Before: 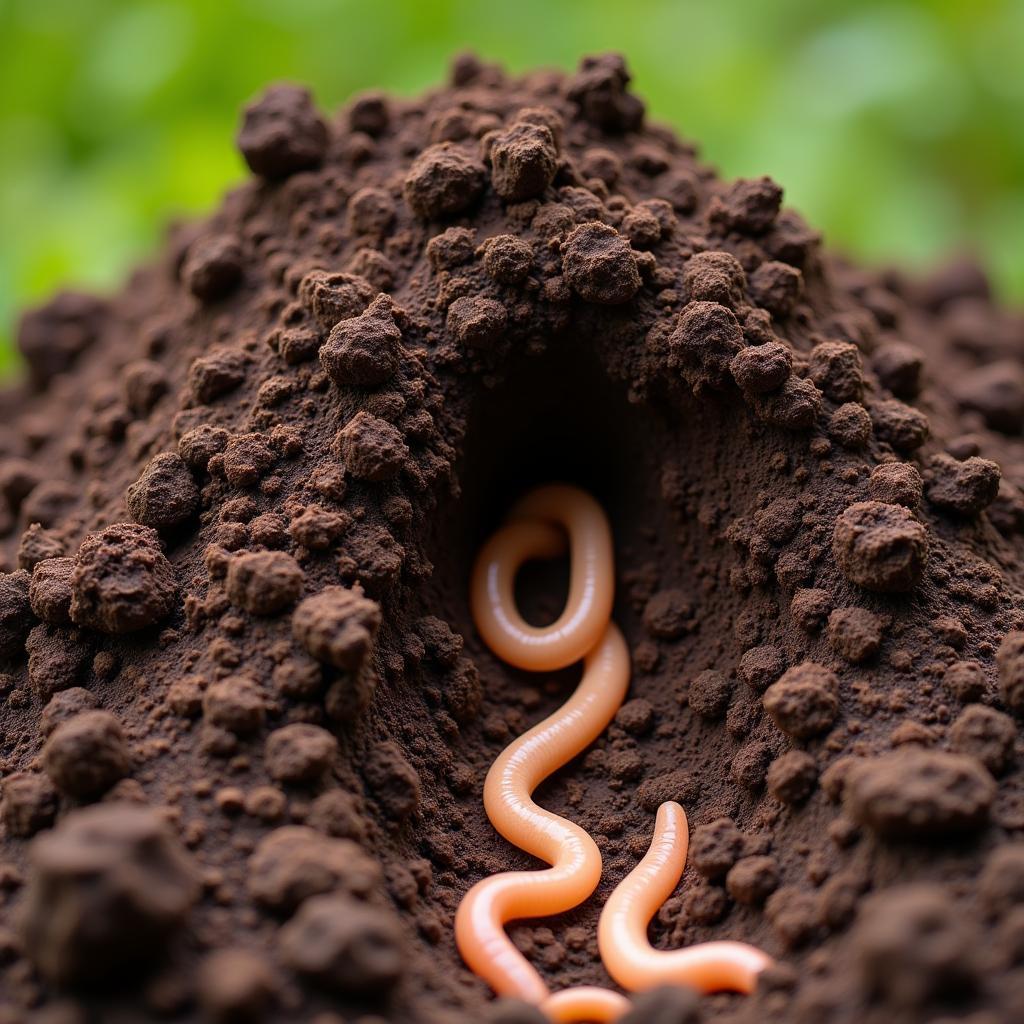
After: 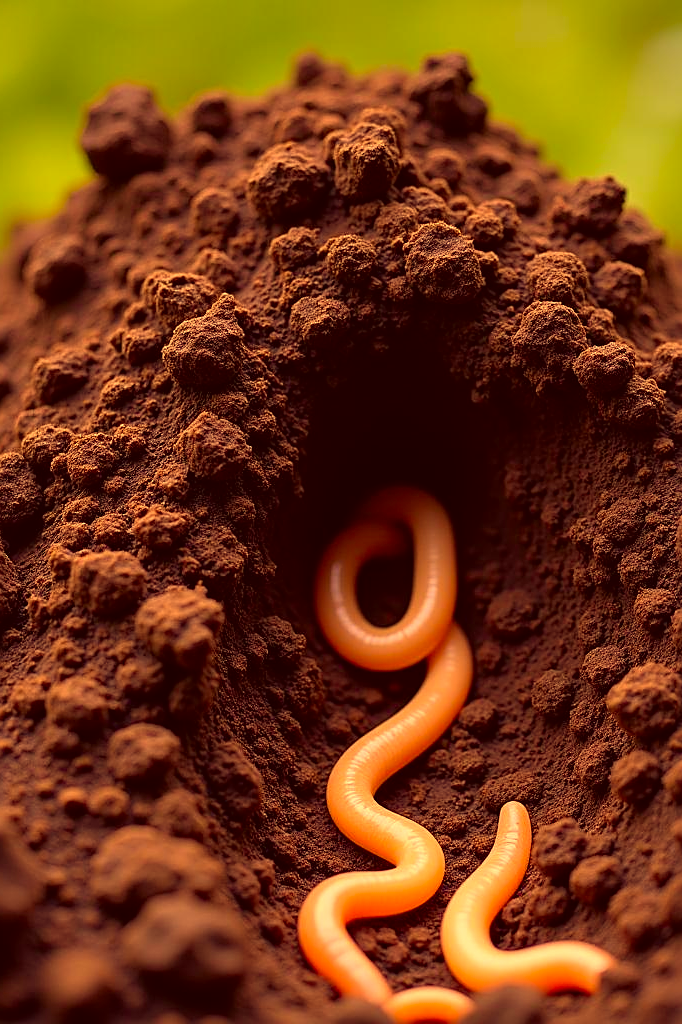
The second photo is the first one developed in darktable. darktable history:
crop: left 15.419%, right 17.914%
sharpen: on, module defaults
white balance: red 1.127, blue 0.943
color correction: highlights a* 10.12, highlights b* 39.04, shadows a* 14.62, shadows b* 3.37
